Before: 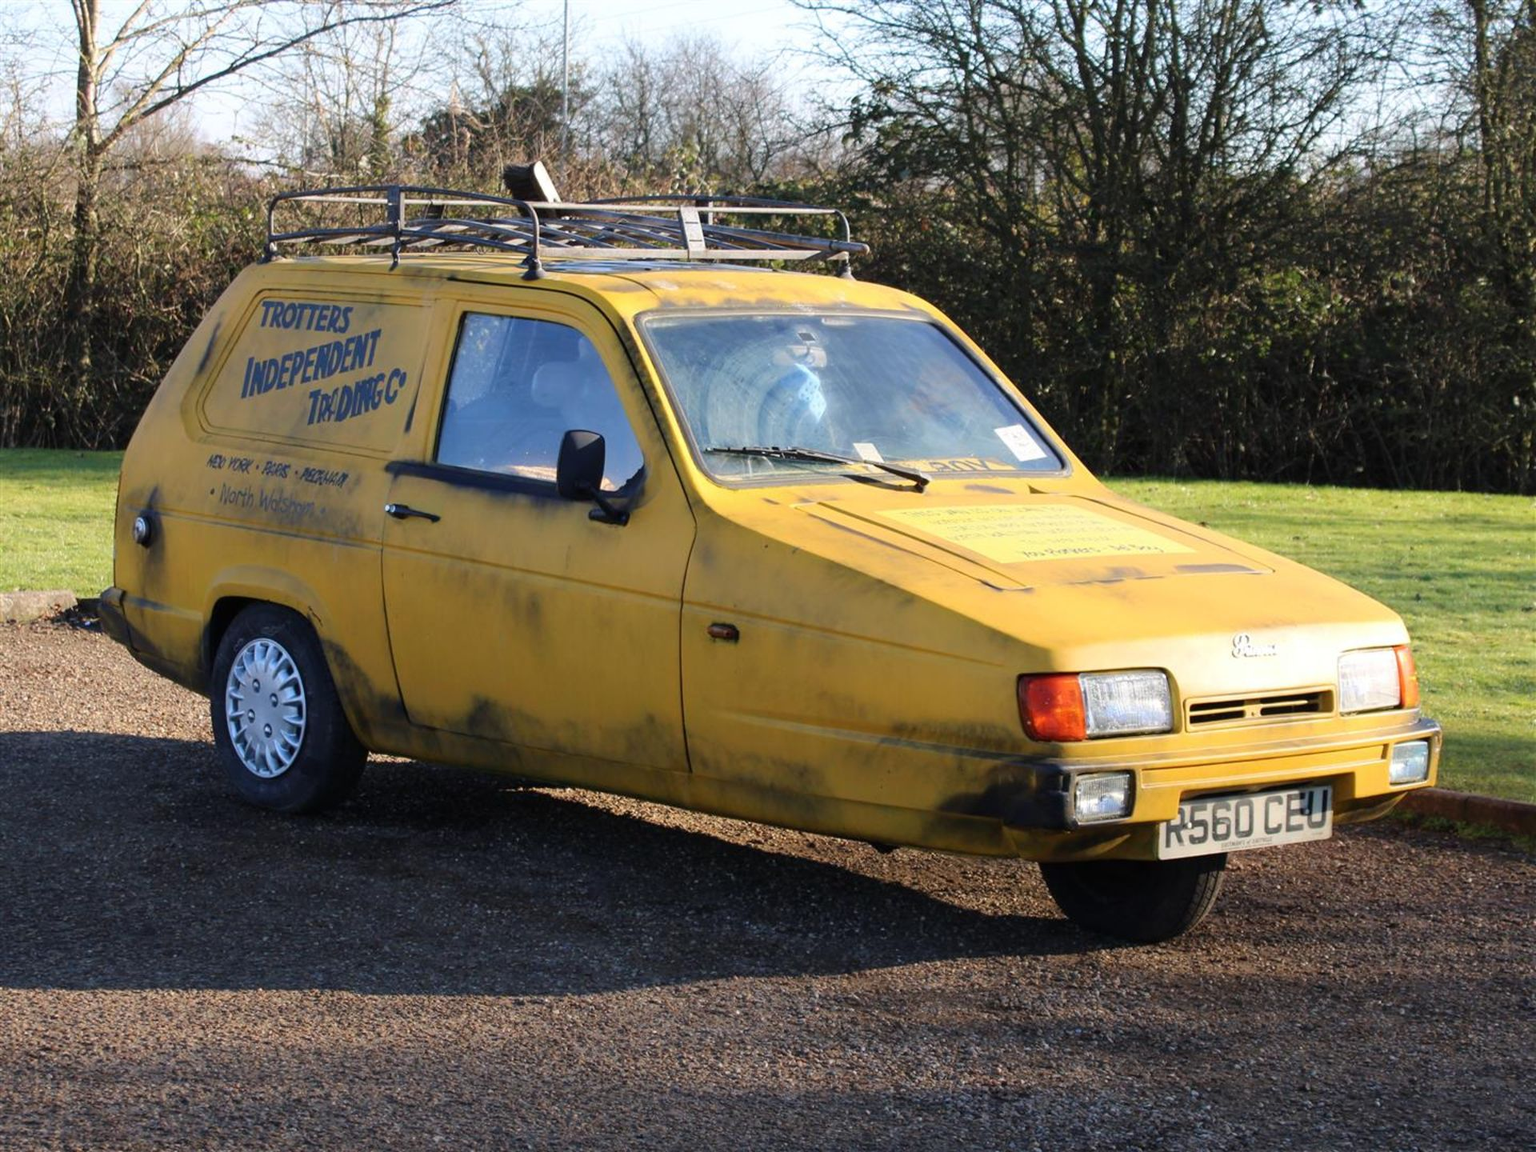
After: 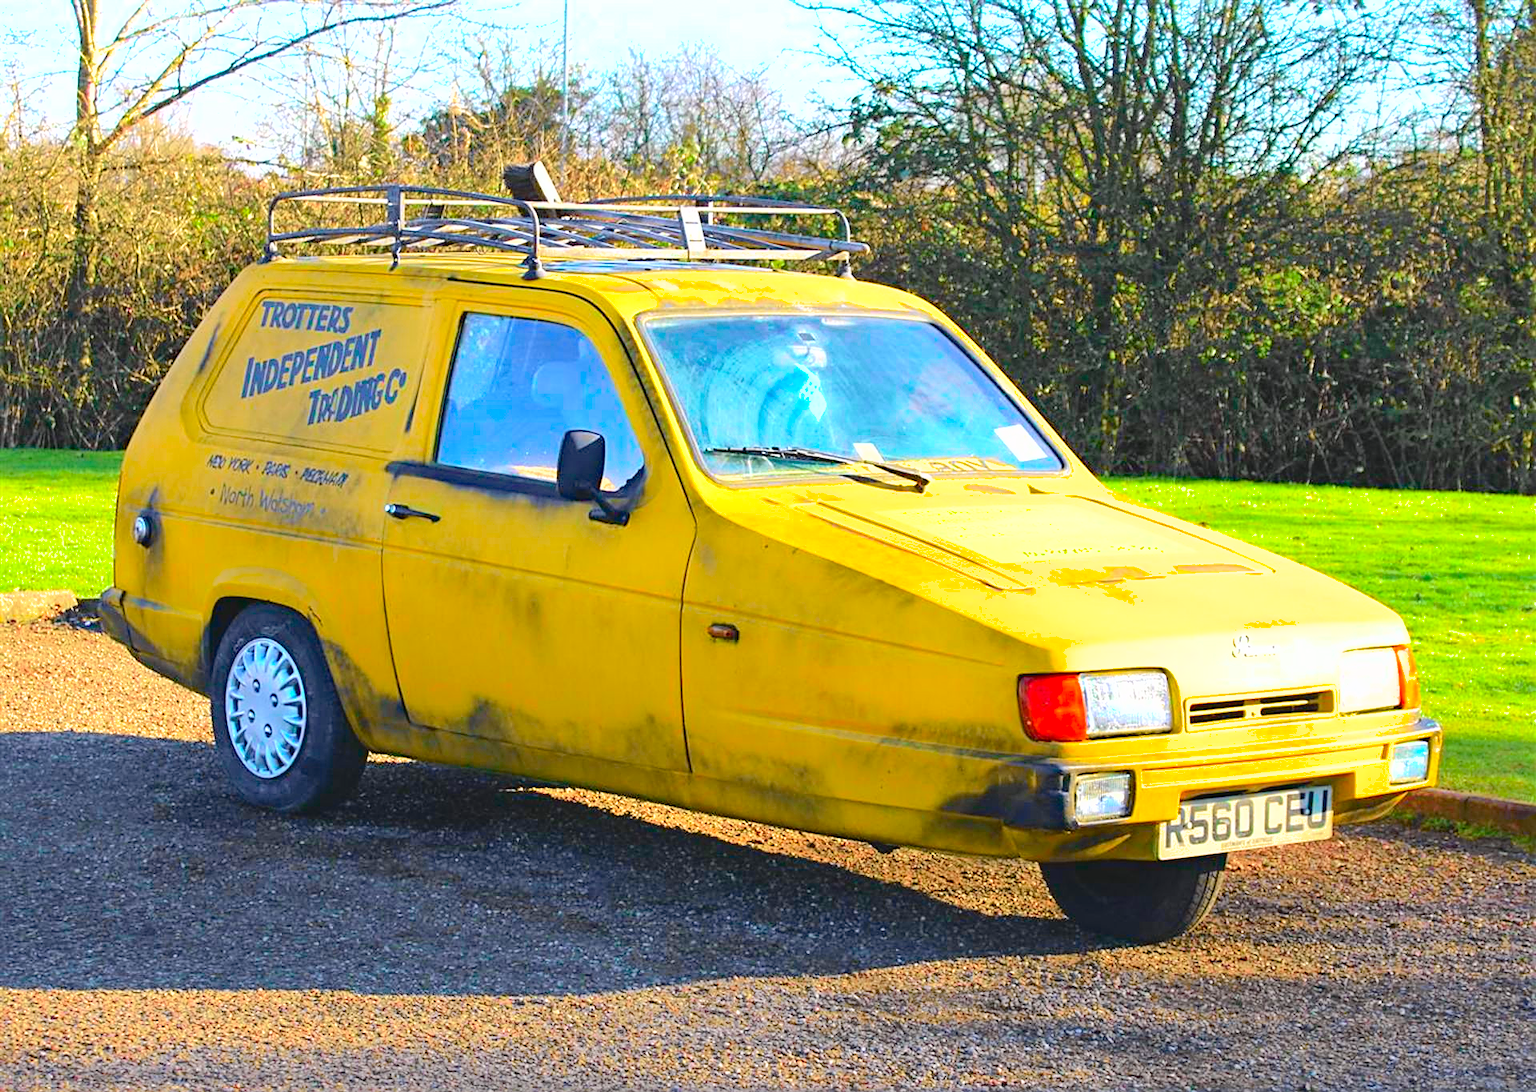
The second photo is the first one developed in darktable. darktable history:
tone curve: curves: ch0 [(0, 0.022) (0.114, 0.088) (0.282, 0.316) (0.446, 0.511) (0.613, 0.693) (0.786, 0.843) (0.999, 0.949)]; ch1 [(0, 0) (0.395, 0.343) (0.463, 0.427) (0.486, 0.474) (0.503, 0.5) (0.535, 0.522) (0.555, 0.546) (0.594, 0.614) (0.755, 0.793) (1, 1)]; ch2 [(0, 0) (0.369, 0.388) (0.449, 0.431) (0.501, 0.5) (0.528, 0.517) (0.561, 0.598) (0.697, 0.721) (1, 1)], color space Lab, independent channels, preserve colors none
local contrast: mode bilateral grid, contrast 100, coarseness 100, detail 91%, midtone range 0.2
crop and rotate: top 0%, bottom 5.097%
exposure: black level correction -0.002, exposure 1.115 EV, compensate highlight preservation false
color balance rgb: perceptual saturation grading › global saturation 25%, perceptual brilliance grading › mid-tones 10%, perceptual brilliance grading › shadows 15%, global vibrance 20%
haze removal: compatibility mode true, adaptive false
sharpen: on, module defaults
shadows and highlights: on, module defaults
